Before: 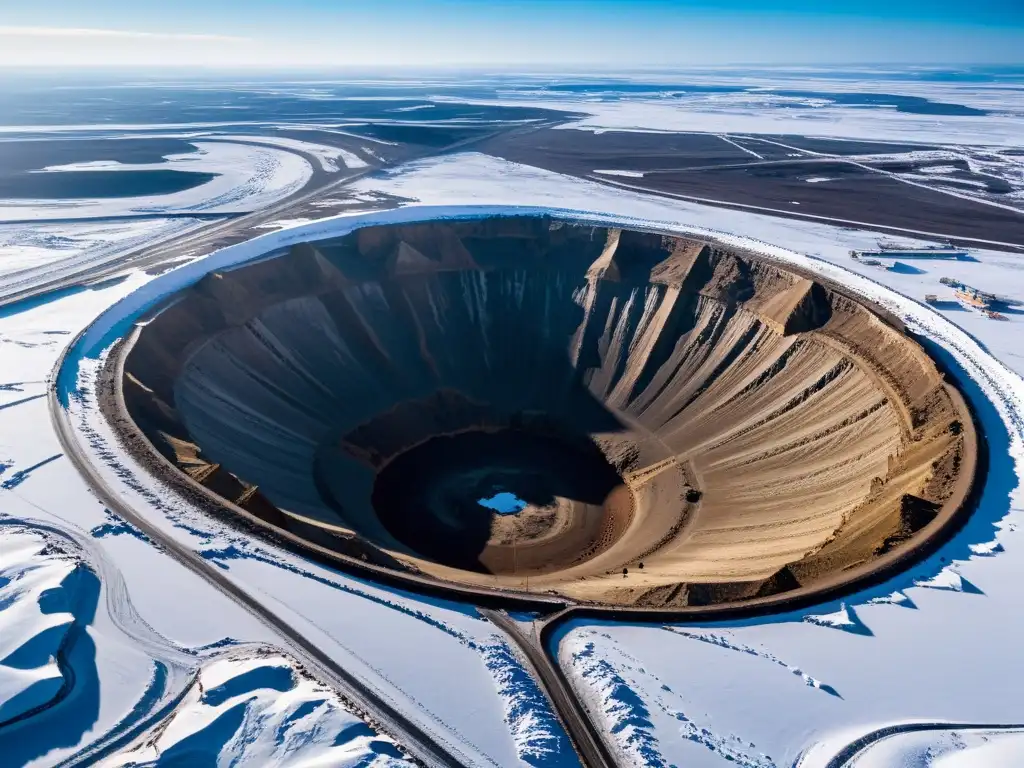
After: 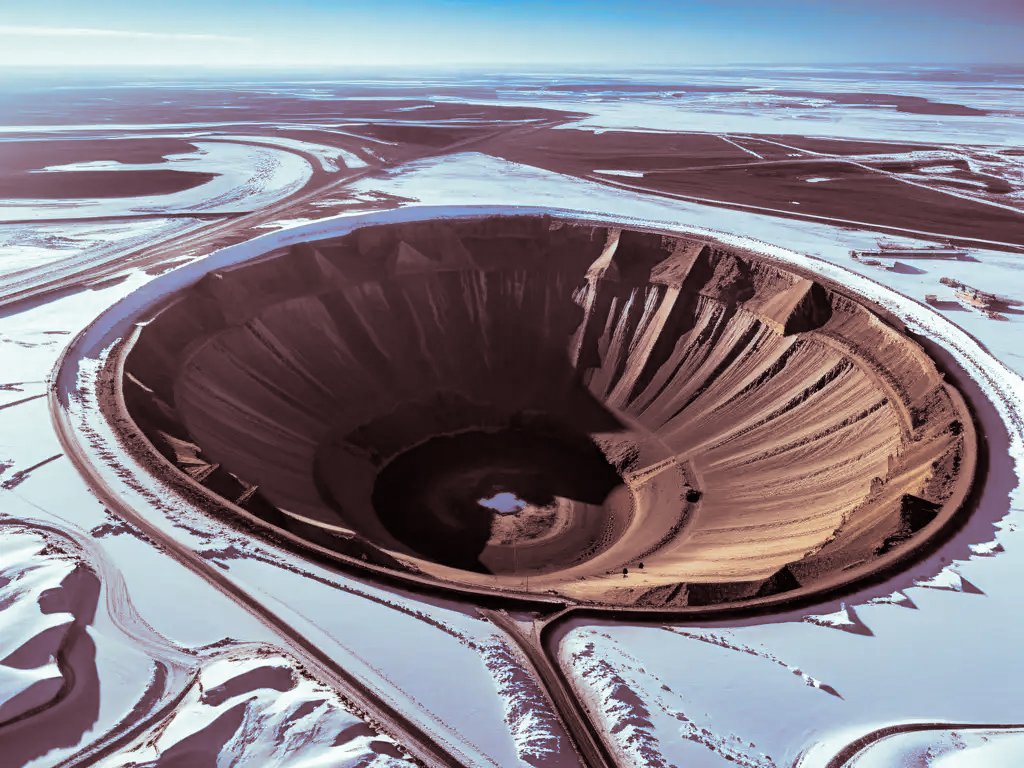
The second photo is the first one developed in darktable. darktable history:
exposure: compensate highlight preservation false
split-toning: shadows › saturation 0.3, highlights › hue 180°, highlights › saturation 0.3, compress 0%
